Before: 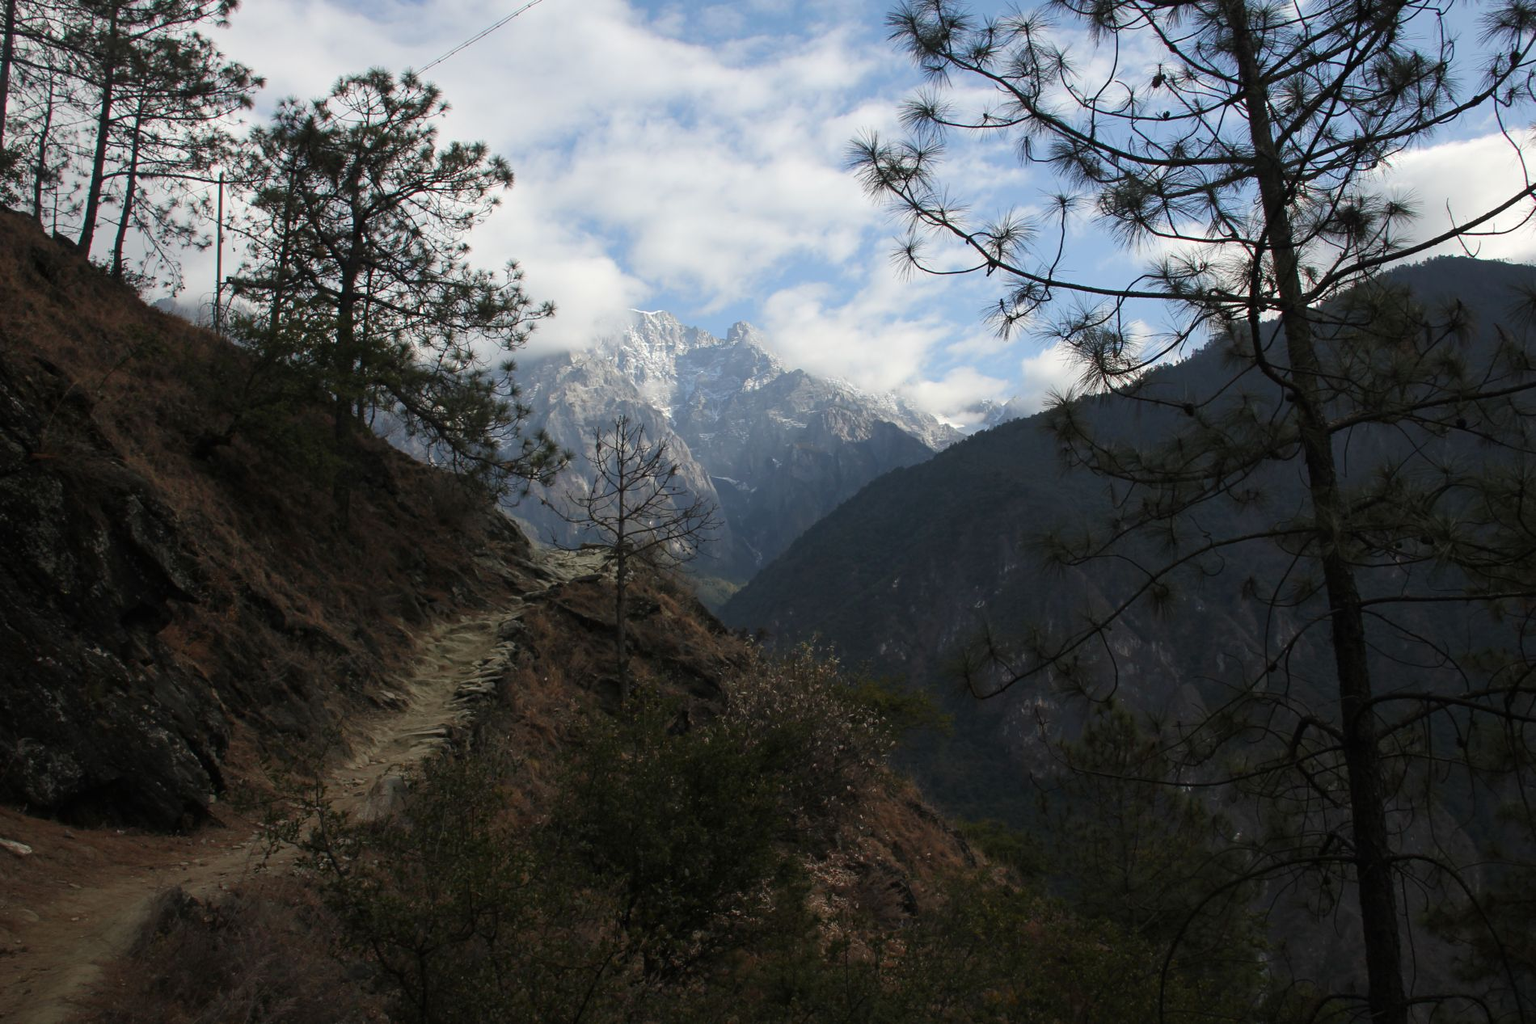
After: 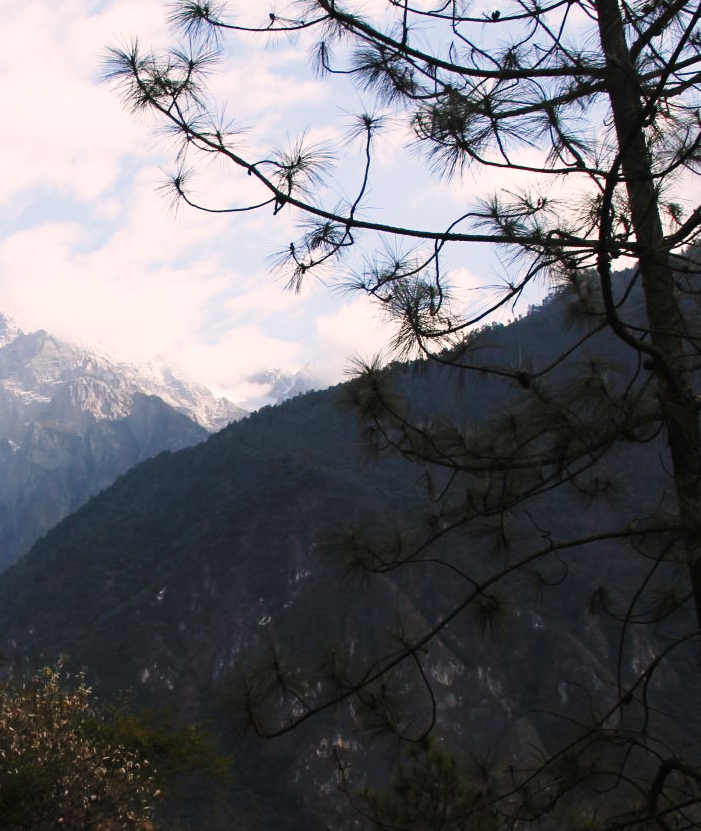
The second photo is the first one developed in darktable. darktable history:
base curve: curves: ch0 [(0, 0) (0.028, 0.03) (0.121, 0.232) (0.46, 0.748) (0.859, 0.968) (1, 1)], preserve colors none
crop and rotate: left 49.936%, top 10.094%, right 13.136%, bottom 24.256%
color correction: highlights a* 7.34, highlights b* 4.37
